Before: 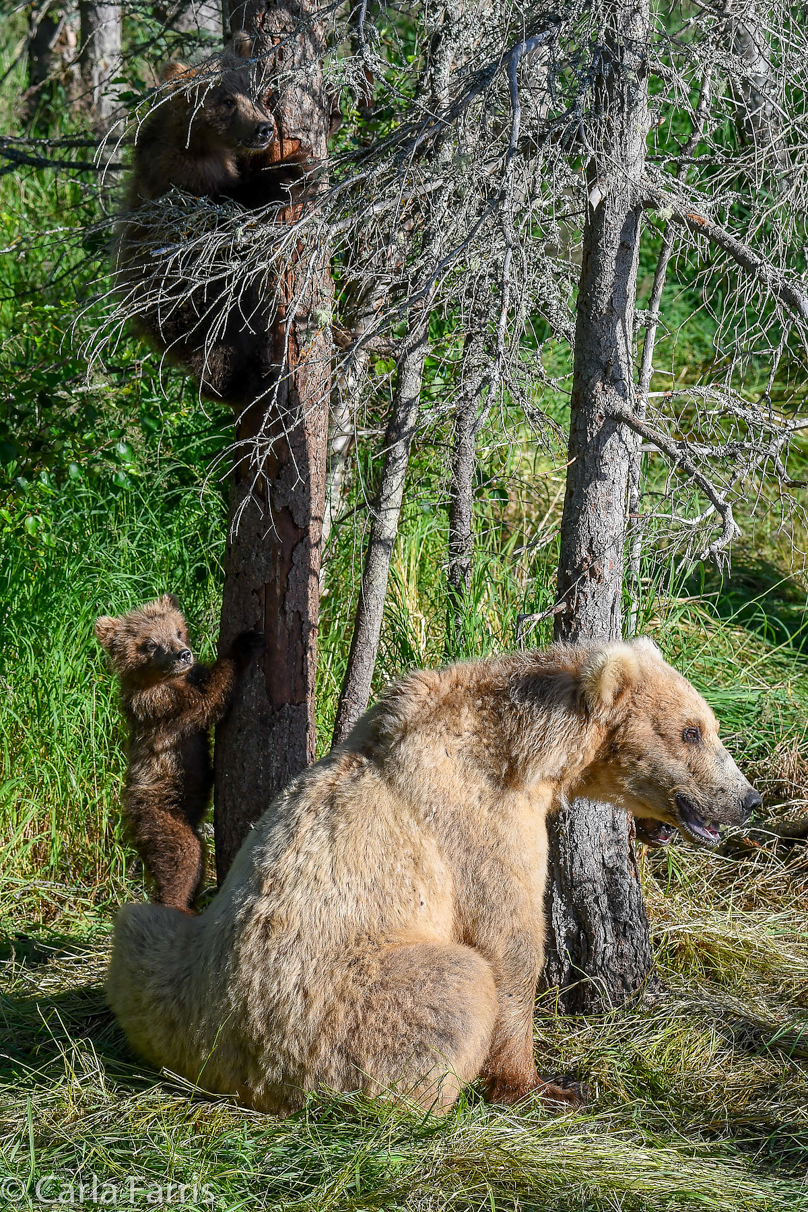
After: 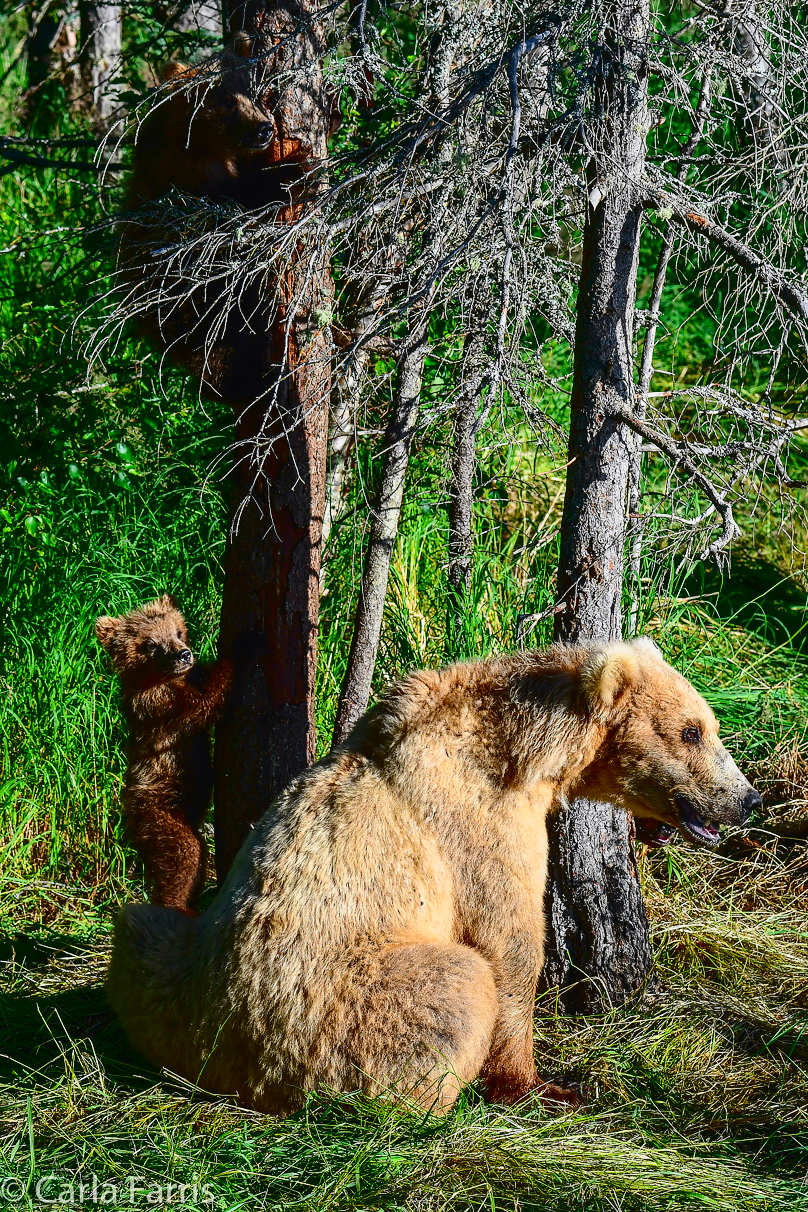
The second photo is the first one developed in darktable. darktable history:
tone curve: curves: ch0 [(0, 0.023) (0.132, 0.075) (0.256, 0.2) (0.454, 0.495) (0.708, 0.78) (0.844, 0.896) (1, 0.98)]; ch1 [(0, 0) (0.37, 0.308) (0.478, 0.46) (0.499, 0.5) (0.513, 0.508) (0.526, 0.533) (0.59, 0.612) (0.764, 0.804) (1, 1)]; ch2 [(0, 0) (0.312, 0.313) (0.461, 0.454) (0.48, 0.477) (0.503, 0.5) (0.526, 0.54) (0.564, 0.595) (0.631, 0.676) (0.713, 0.767) (0.985, 0.966)], color space Lab, independent channels, preserve colors none
shadows and highlights: radius 92.72, shadows -14.92, white point adjustment 0.274, highlights 31.78, compress 48.56%, soften with gaussian
contrast brightness saturation: contrast 0.066, brightness -0.142, saturation 0.112
